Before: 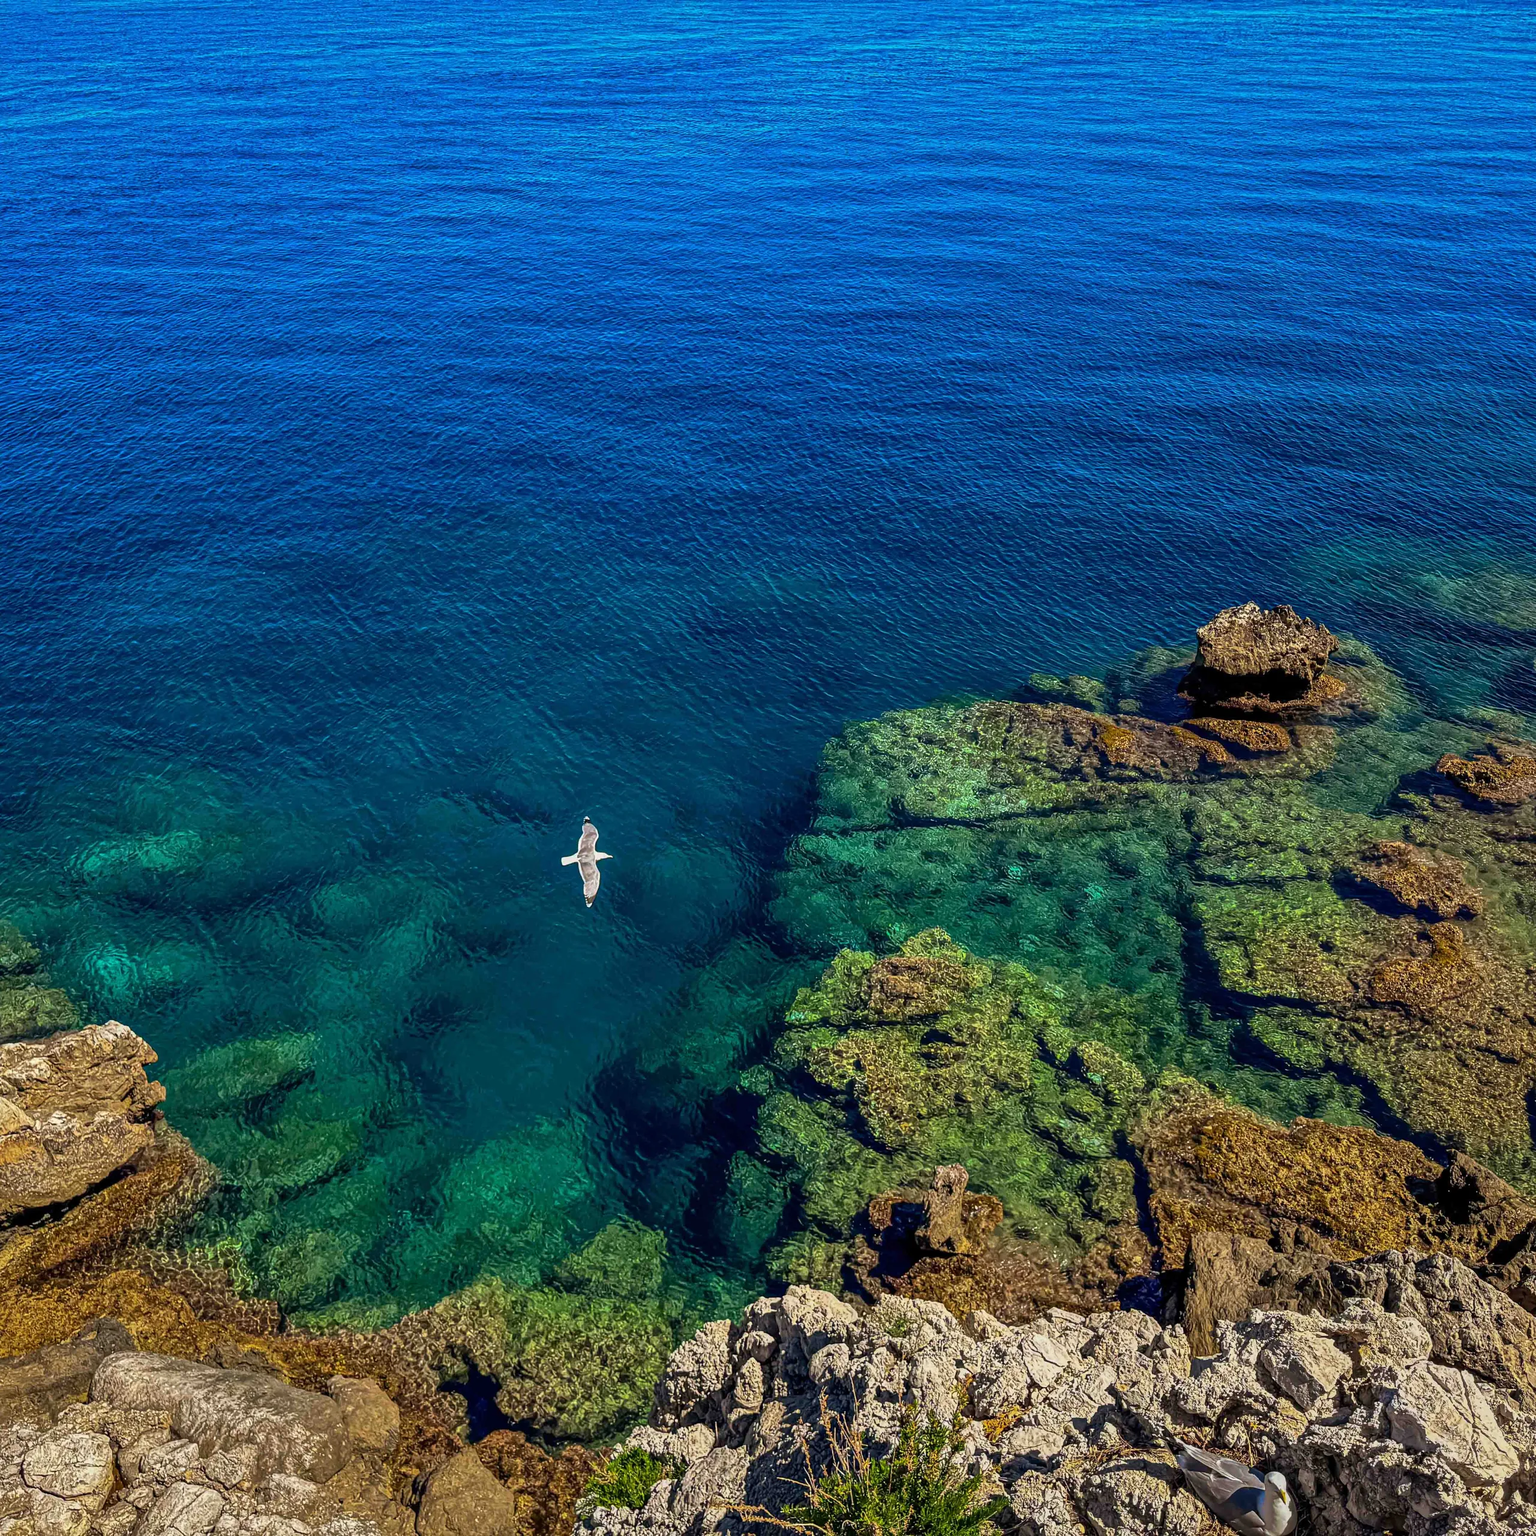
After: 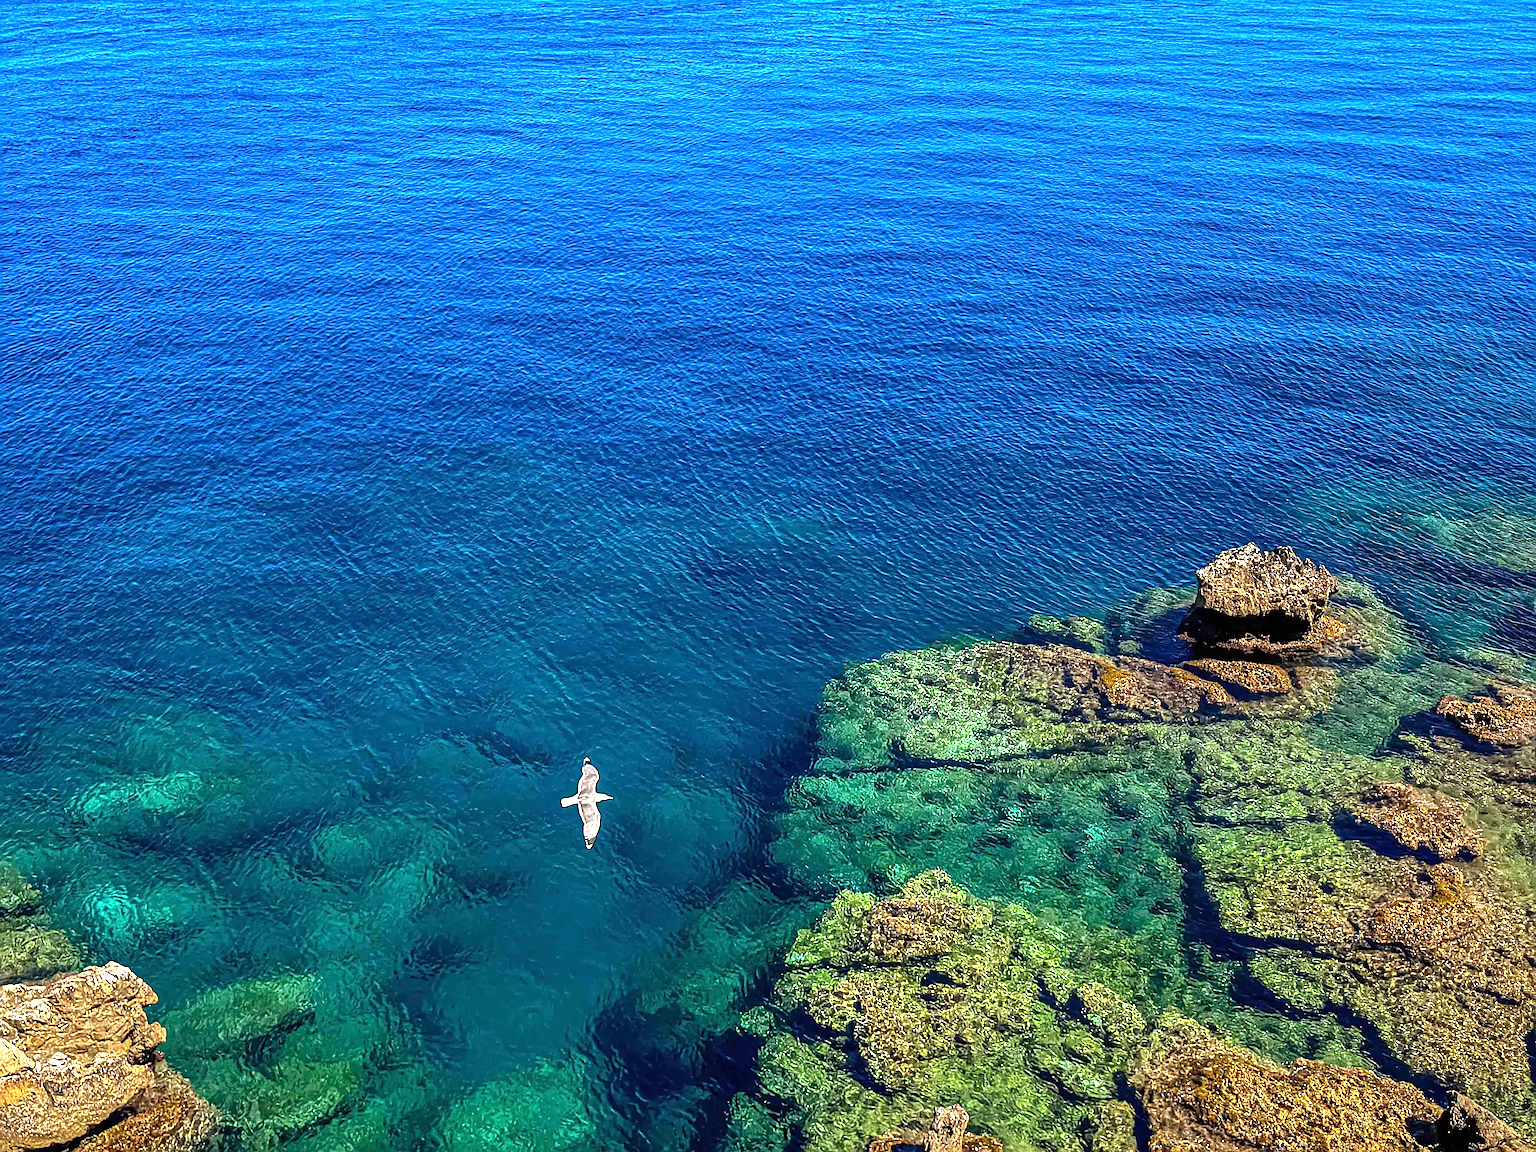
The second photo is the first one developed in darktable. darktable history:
sharpen: on, module defaults
exposure: black level correction 0, exposure 1.1 EV, compensate exposure bias true, compensate highlight preservation false
crop: top 3.857%, bottom 21.132%
